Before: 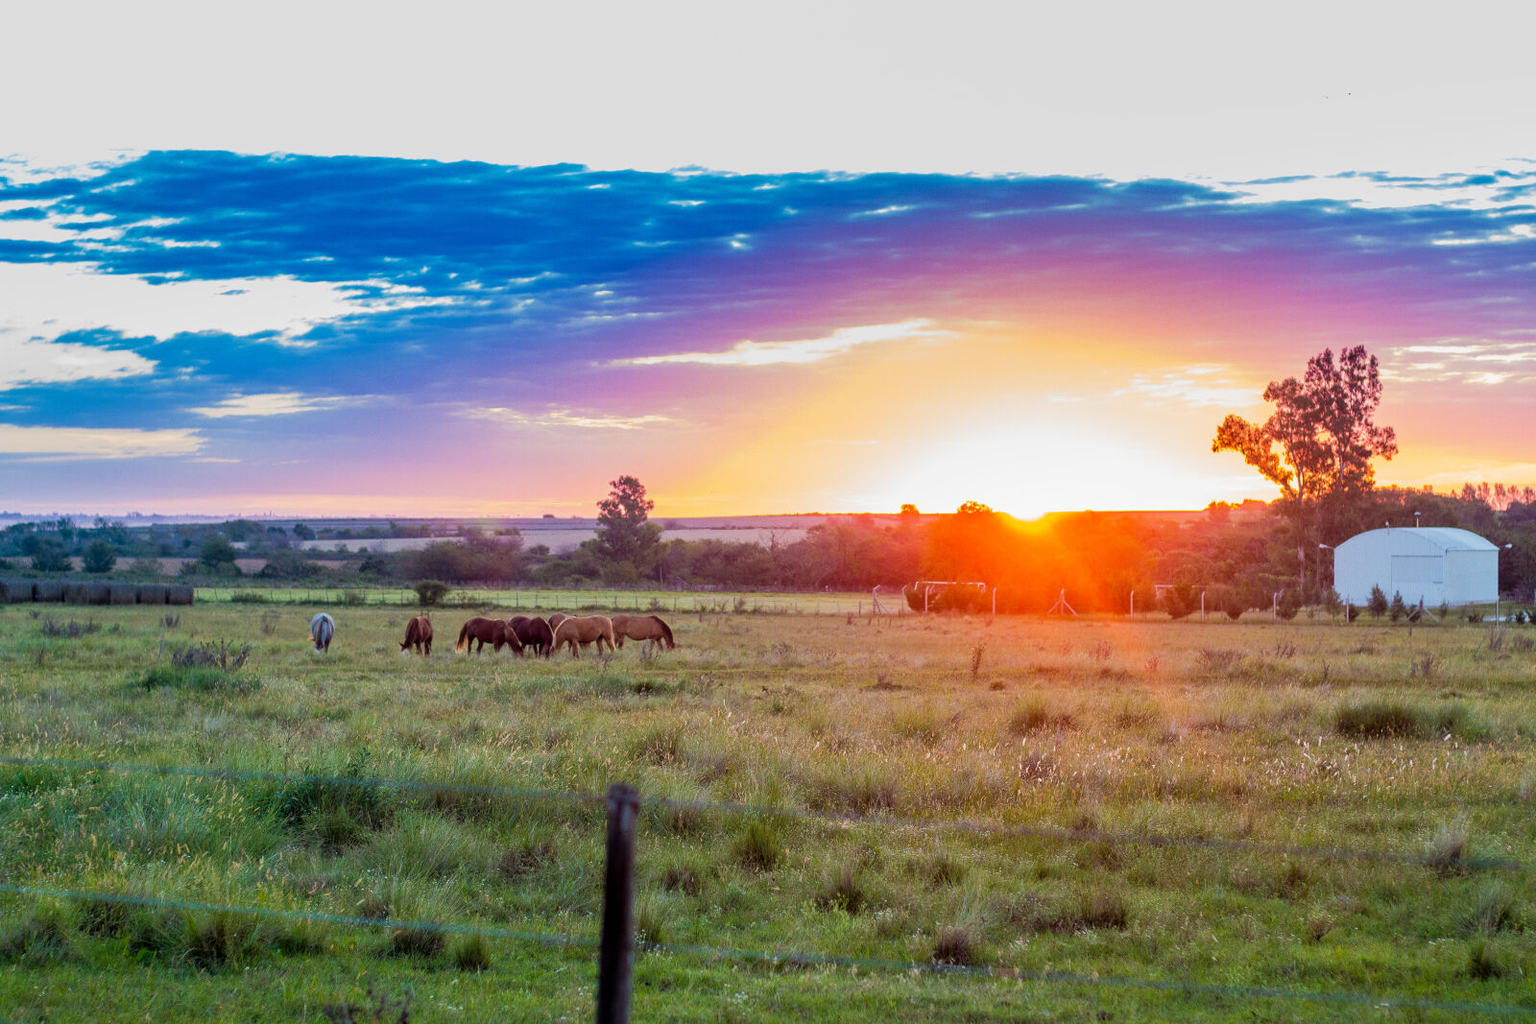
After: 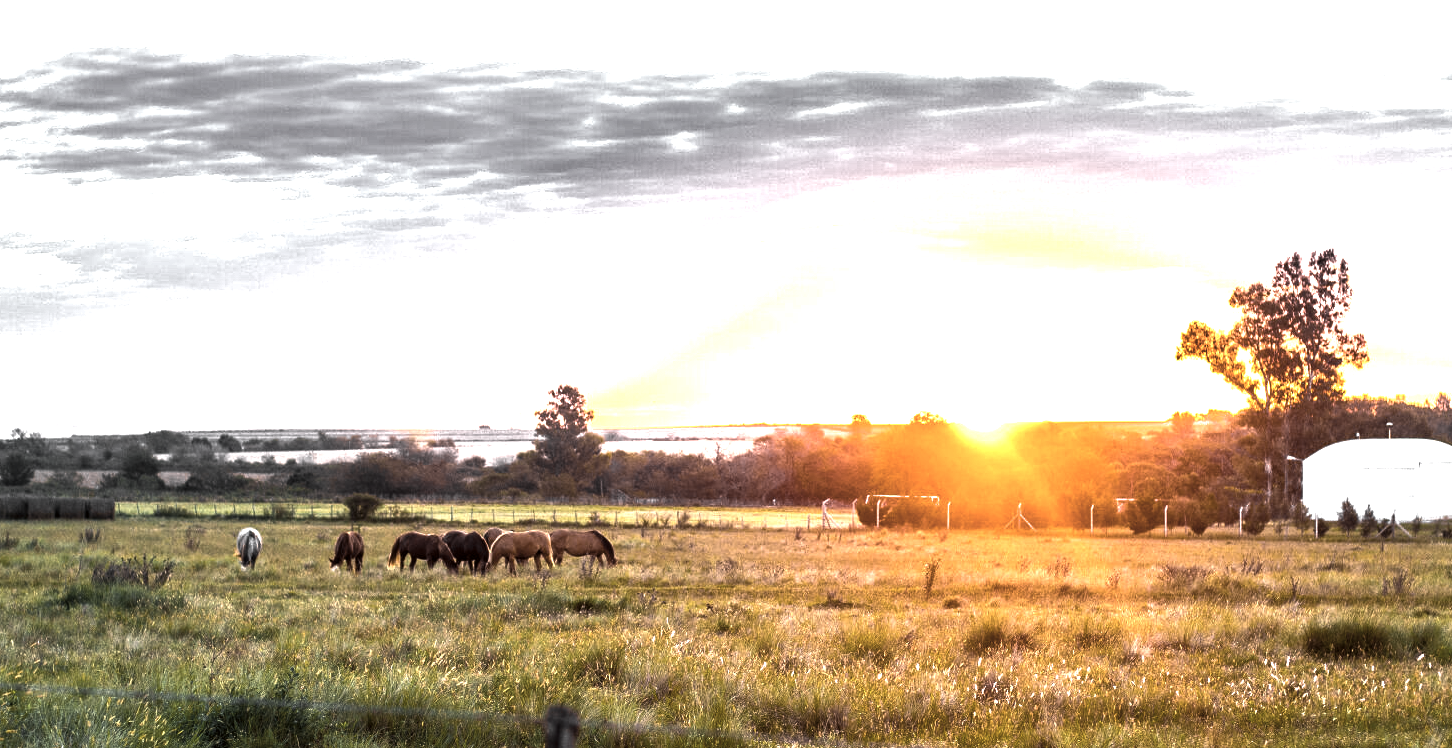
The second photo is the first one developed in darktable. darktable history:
crop: left 5.443%, top 10.41%, right 3.753%, bottom 19.409%
color correction: highlights a* 18.11, highlights b* 35.34, shadows a* 1.09, shadows b* 5.83, saturation 1.05
color balance rgb: perceptual saturation grading › global saturation 48.981%, perceptual brilliance grading › highlights 74.477%, perceptual brilliance grading › shadows -29.675%, global vibrance 20%
color zones: curves: ch0 [(0, 0.613) (0.01, 0.613) (0.245, 0.448) (0.498, 0.529) (0.642, 0.665) (0.879, 0.777) (0.99, 0.613)]; ch1 [(0, 0.035) (0.121, 0.189) (0.259, 0.197) (0.415, 0.061) (0.589, 0.022) (0.732, 0.022) (0.857, 0.026) (0.991, 0.053)]
